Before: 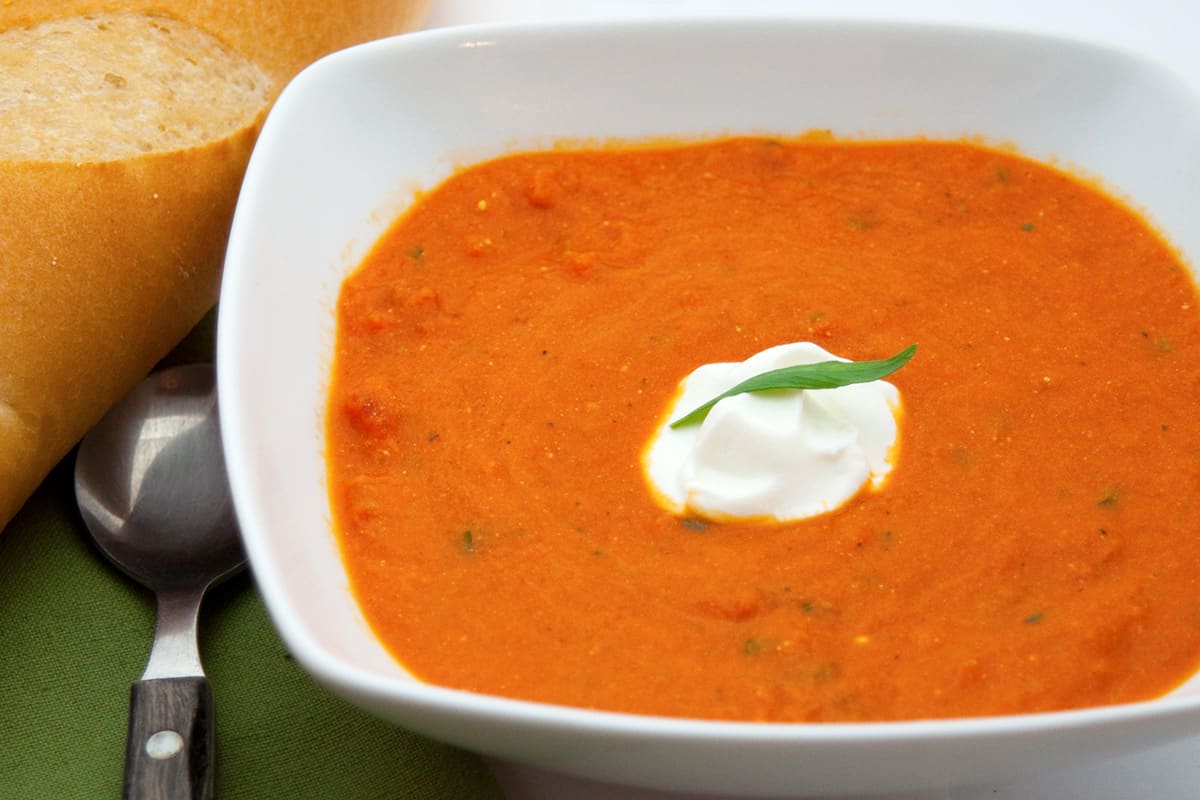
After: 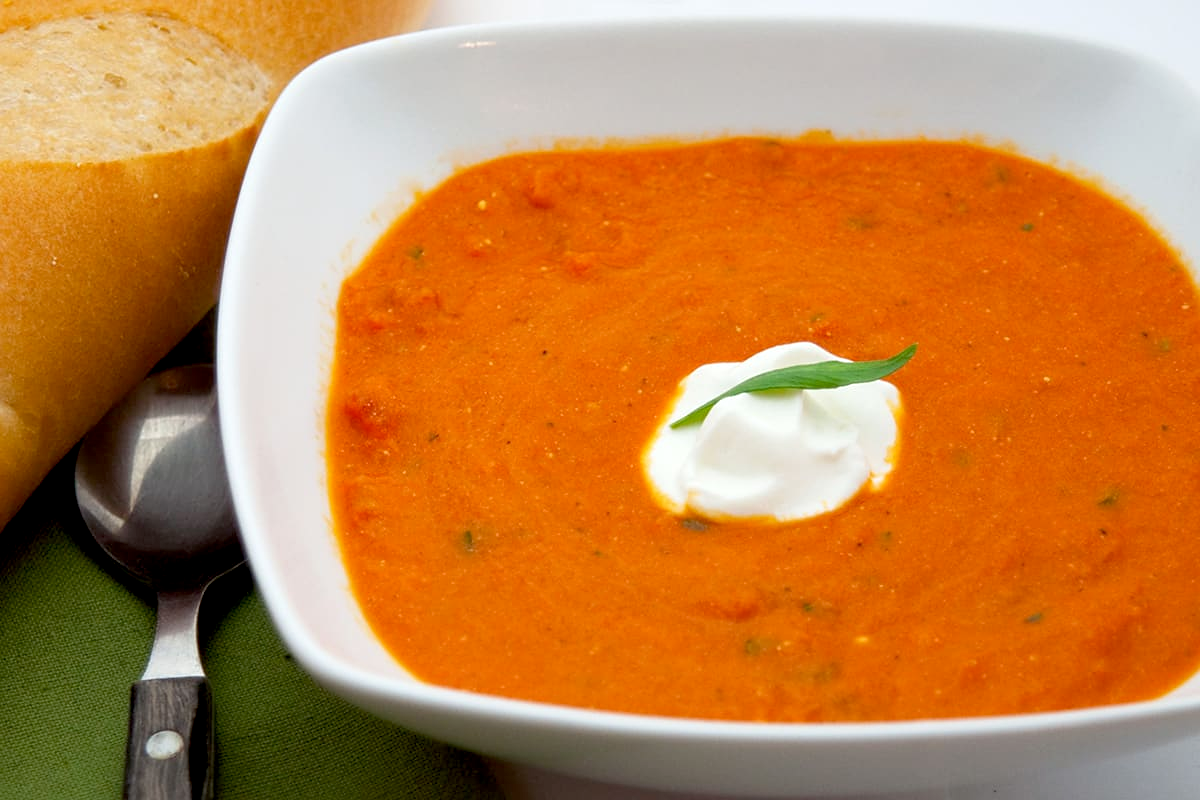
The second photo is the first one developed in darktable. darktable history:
exposure: black level correction 0.01, exposure 0.014 EV, compensate highlight preservation false
sharpen: amount 0.2
